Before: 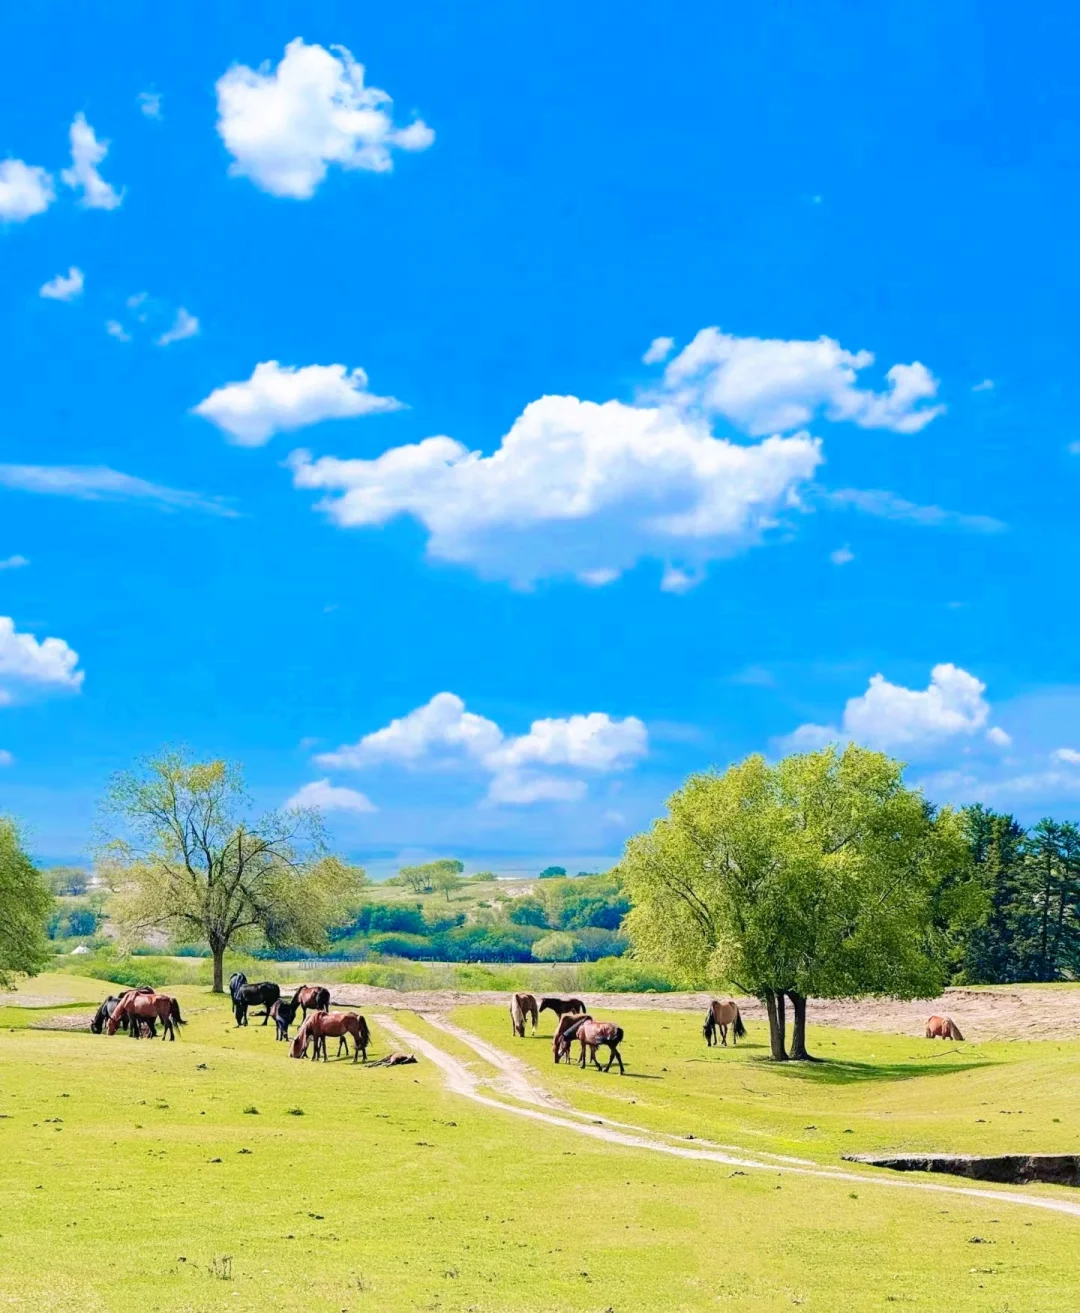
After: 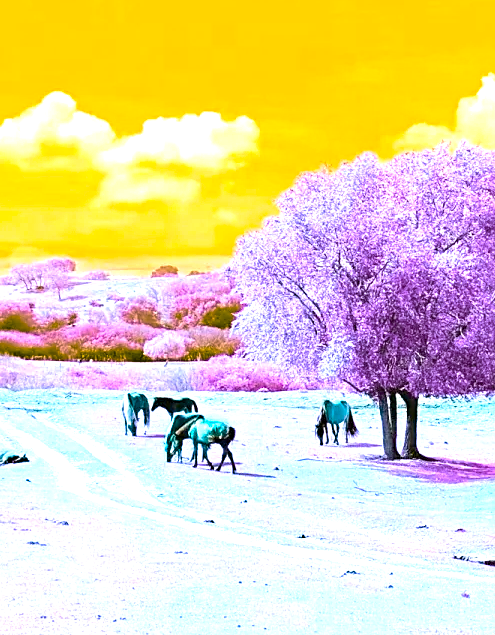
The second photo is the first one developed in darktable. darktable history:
color balance rgb: hue shift 180°, global vibrance 50%, contrast 0.32%
exposure: black level correction 0, exposure 1.1 EV, compensate exposure bias true, compensate highlight preservation false
crop: left 35.976%, top 45.819%, right 18.162%, bottom 5.807%
sharpen: radius 1.864, amount 0.398, threshold 1.271
haze removal: compatibility mode true, adaptive false
